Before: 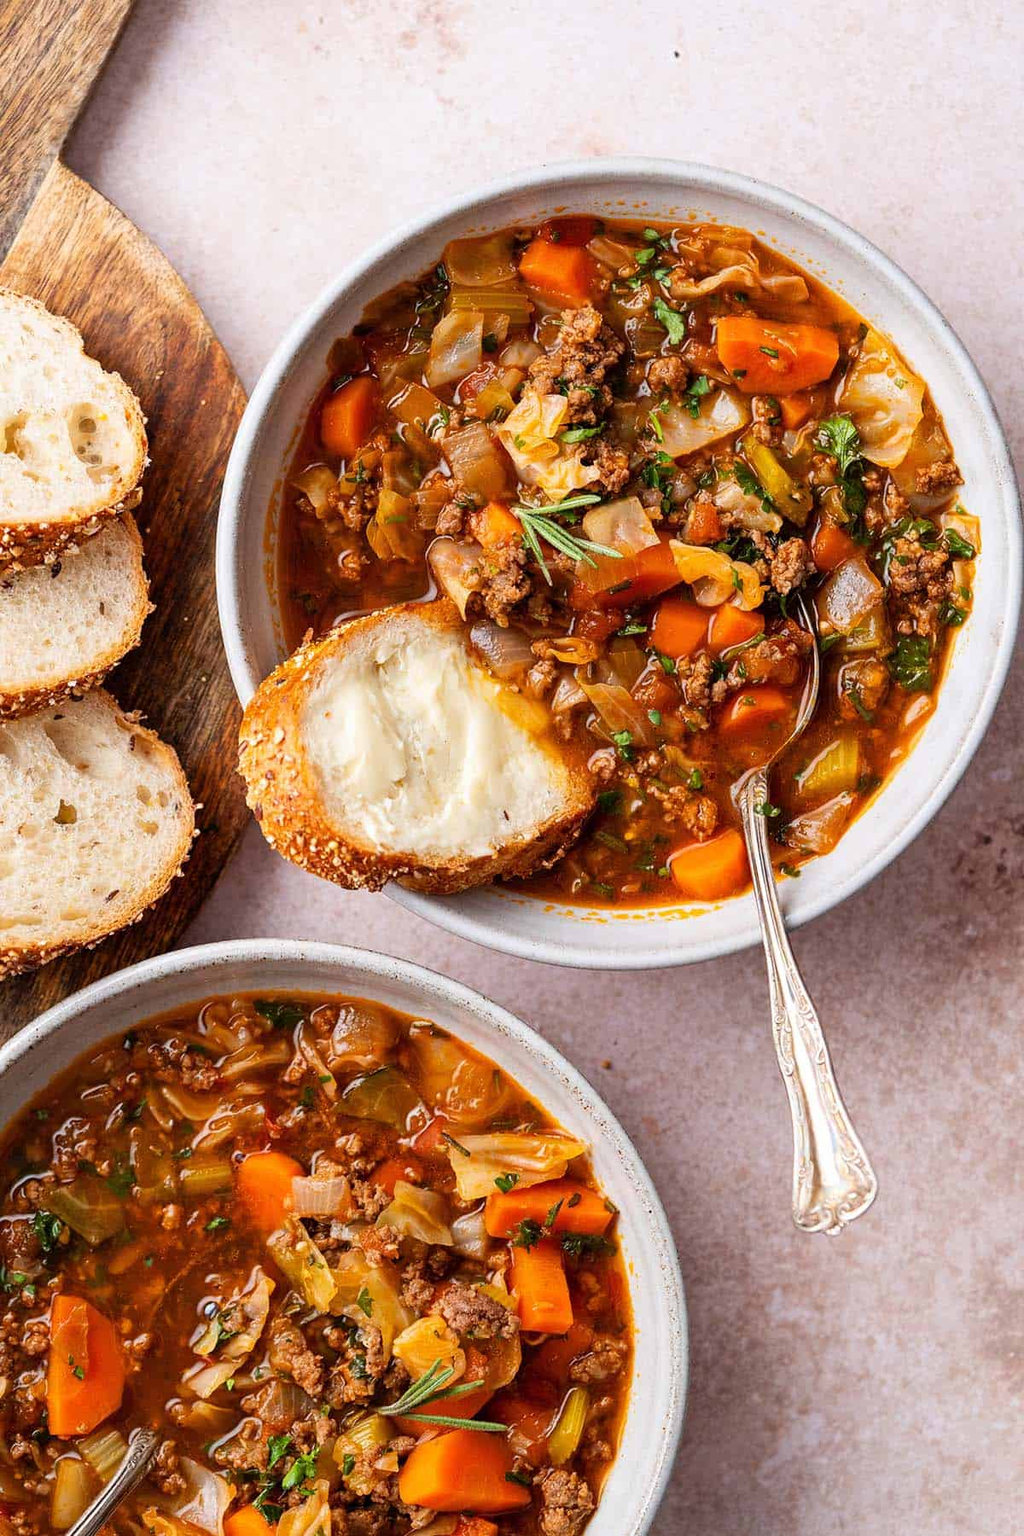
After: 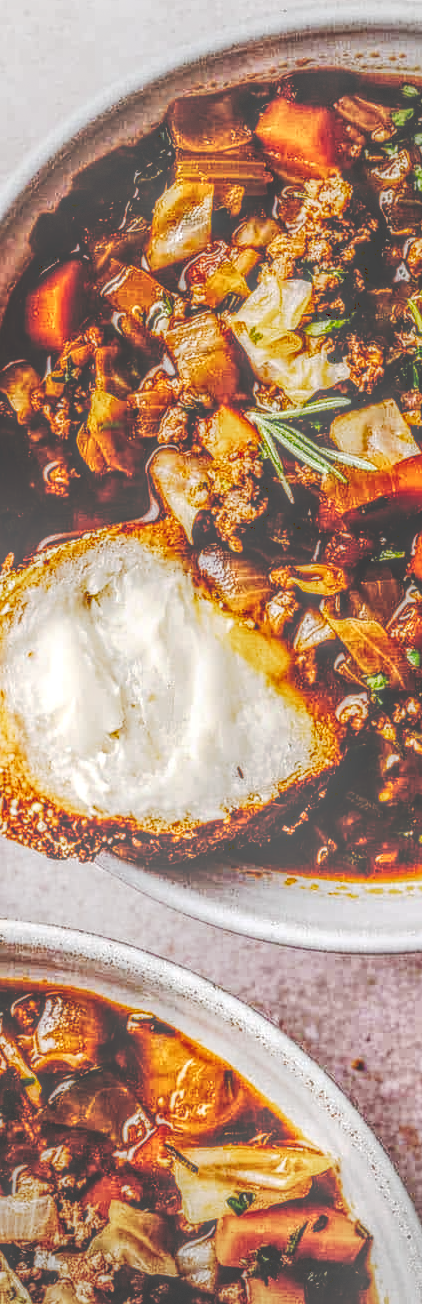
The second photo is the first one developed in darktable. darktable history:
local contrast: highlights 0%, shadows 0%, detail 200%, midtone range 0.25
crop and rotate: left 29.476%, top 10.214%, right 35.32%, bottom 17.333%
color balance rgb: linear chroma grading › global chroma 8.12%, perceptual saturation grading › global saturation 9.07%, perceptual saturation grading › highlights -13.84%, perceptual saturation grading › mid-tones 14.88%, perceptual saturation grading › shadows 22.8%, perceptual brilliance grading › highlights 2.61%, global vibrance 12.07%
tone curve: curves: ch0 [(0, 0) (0.003, 0.231) (0.011, 0.231) (0.025, 0.231) (0.044, 0.231) (0.069, 0.231) (0.1, 0.234) (0.136, 0.239) (0.177, 0.243) (0.224, 0.247) (0.277, 0.265) (0.335, 0.311) (0.399, 0.389) (0.468, 0.507) (0.543, 0.634) (0.623, 0.74) (0.709, 0.83) (0.801, 0.889) (0.898, 0.93) (1, 1)], preserve colors none
contrast brightness saturation: contrast 0.1, saturation -0.36
vignetting: fall-off start 91%, fall-off radius 39.39%, brightness -0.182, saturation -0.3, width/height ratio 1.219, shape 1.3, dithering 8-bit output, unbound false
